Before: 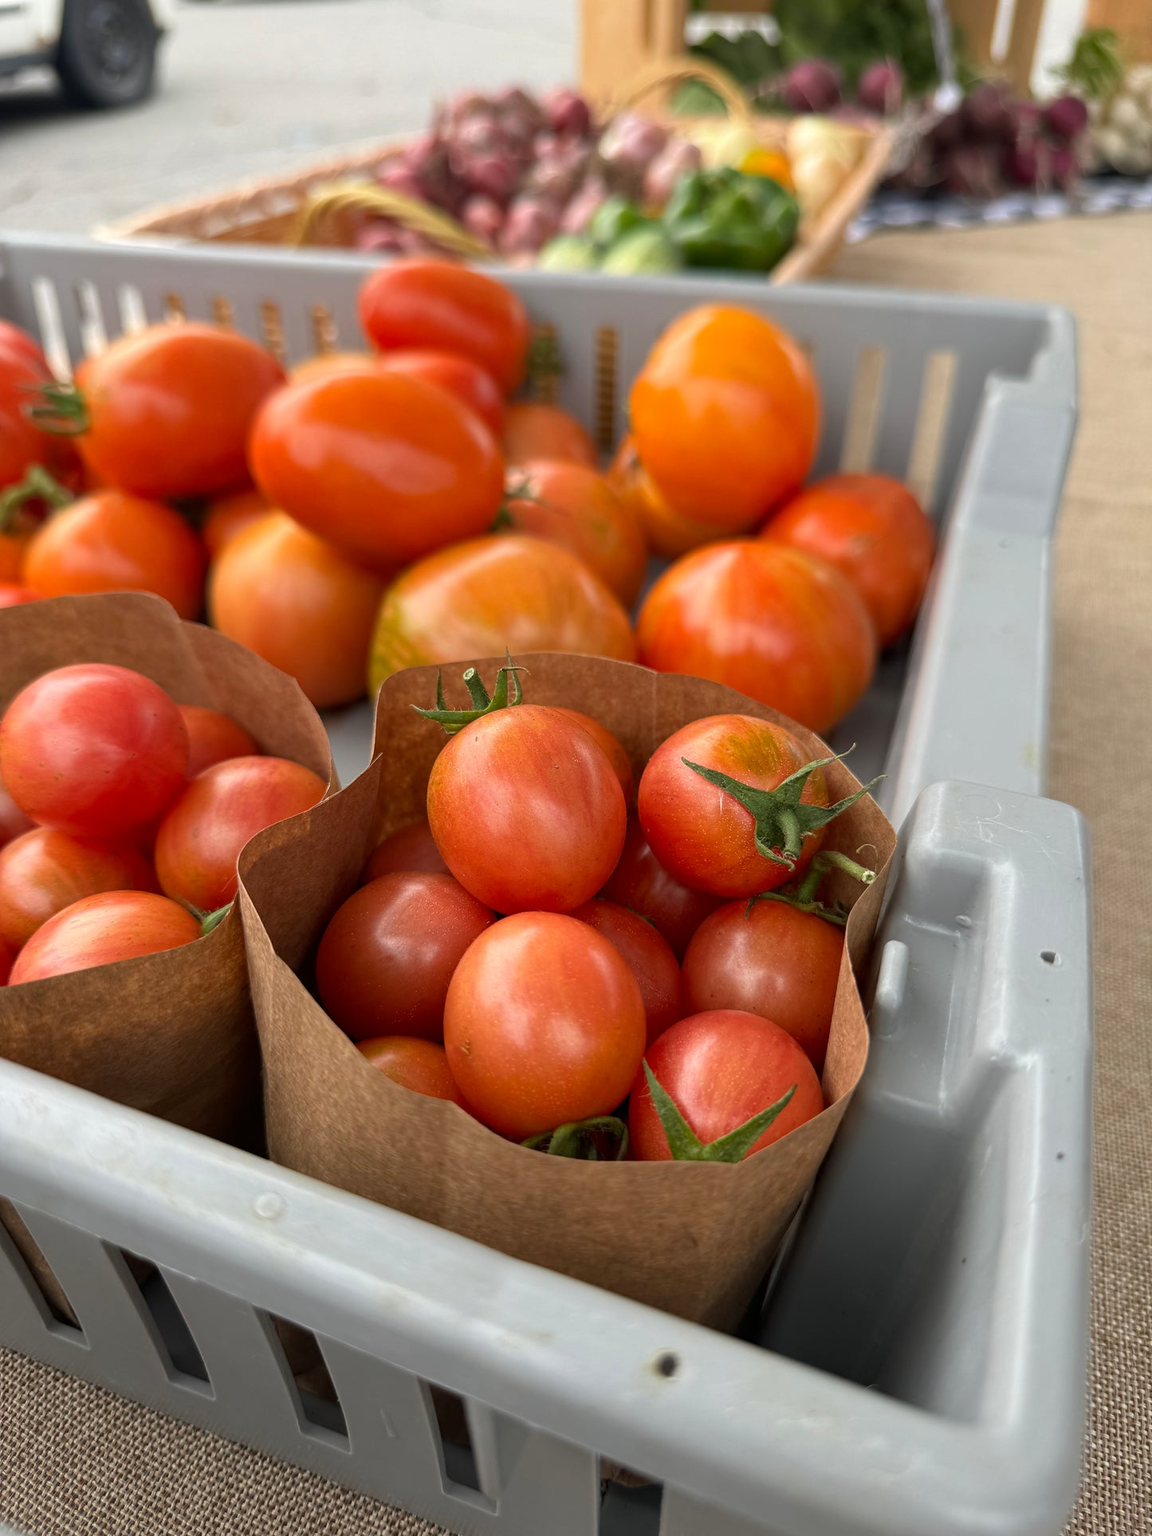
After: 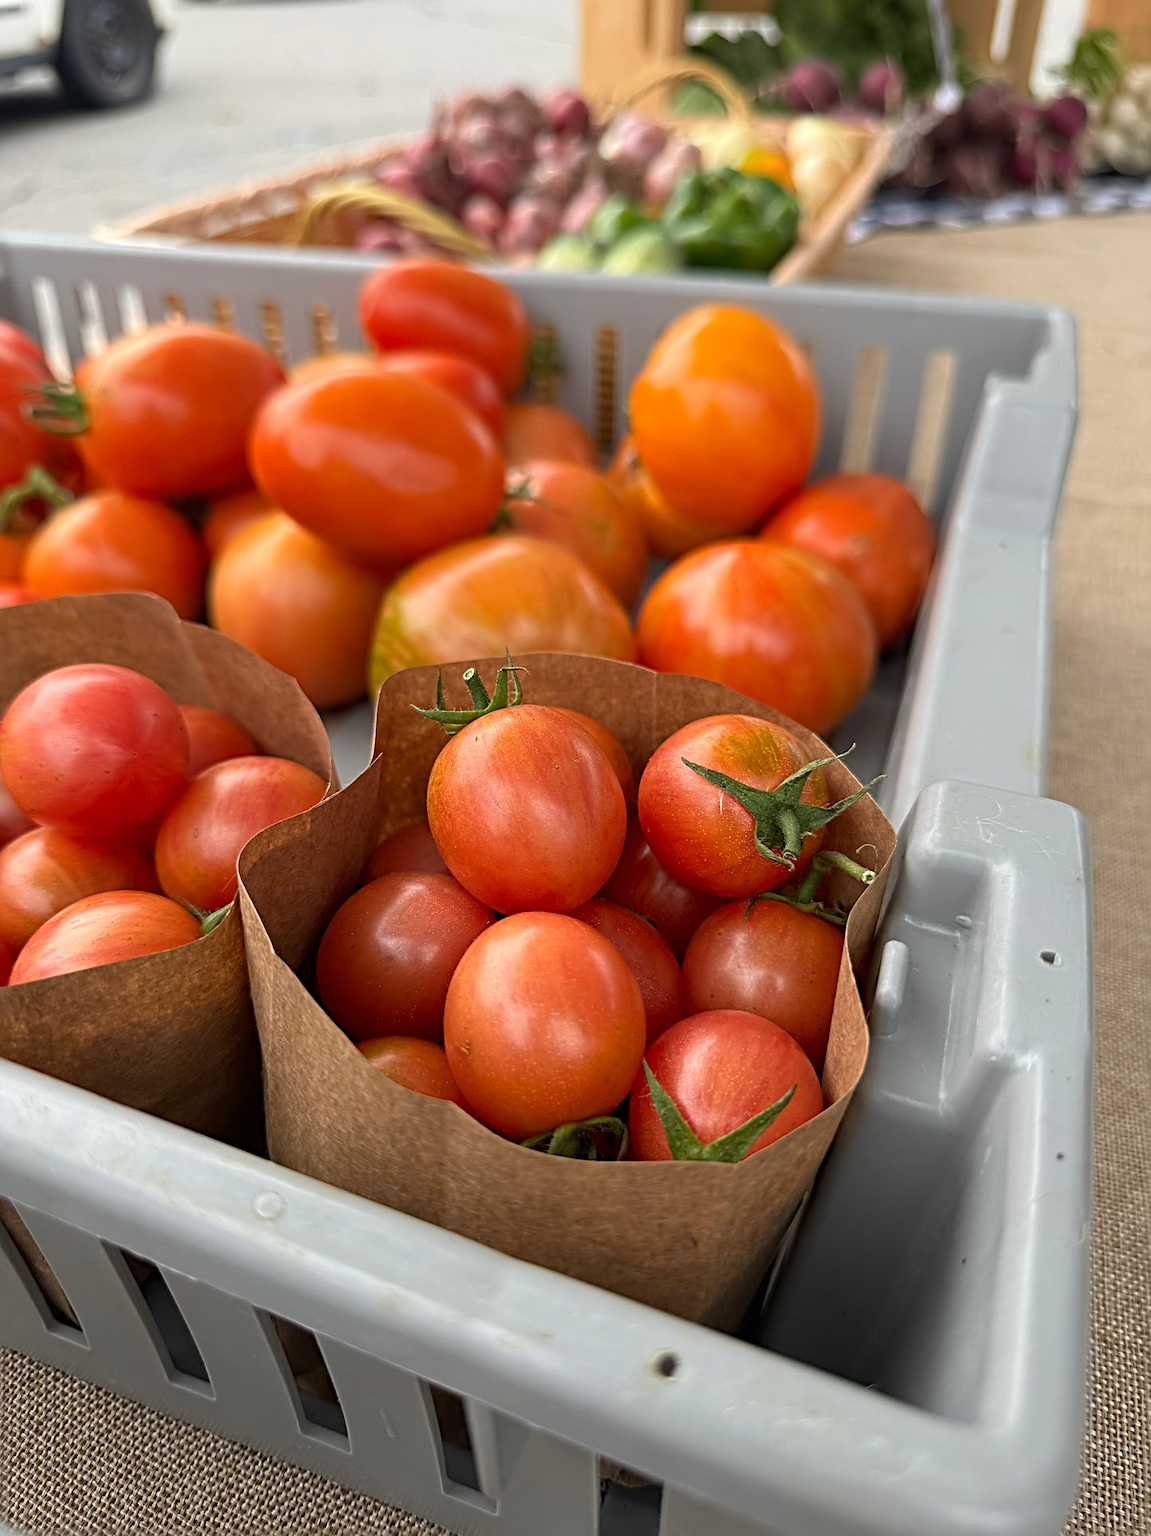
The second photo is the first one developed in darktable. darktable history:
sharpen: radius 4
bloom: size 13.65%, threshold 98.39%, strength 4.82%
